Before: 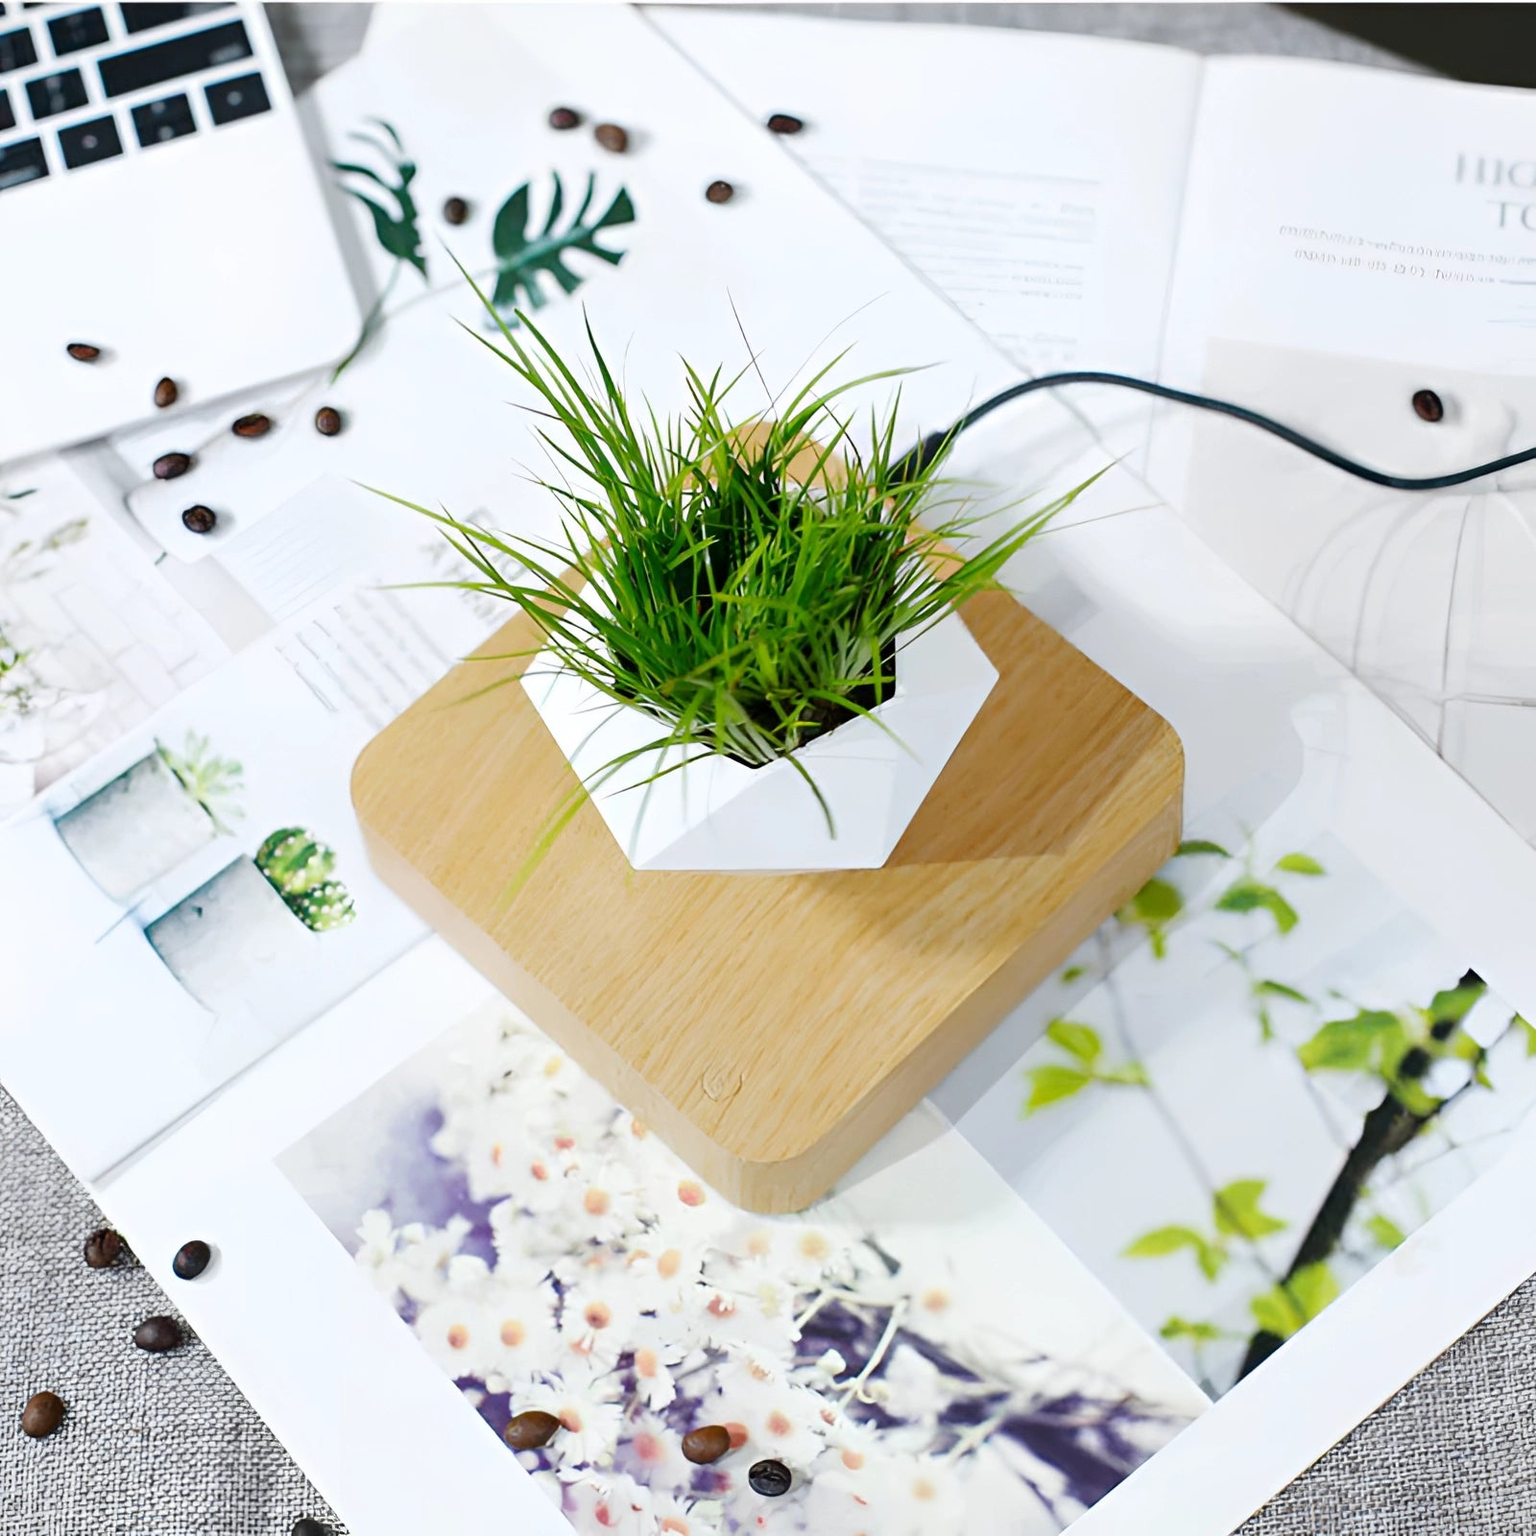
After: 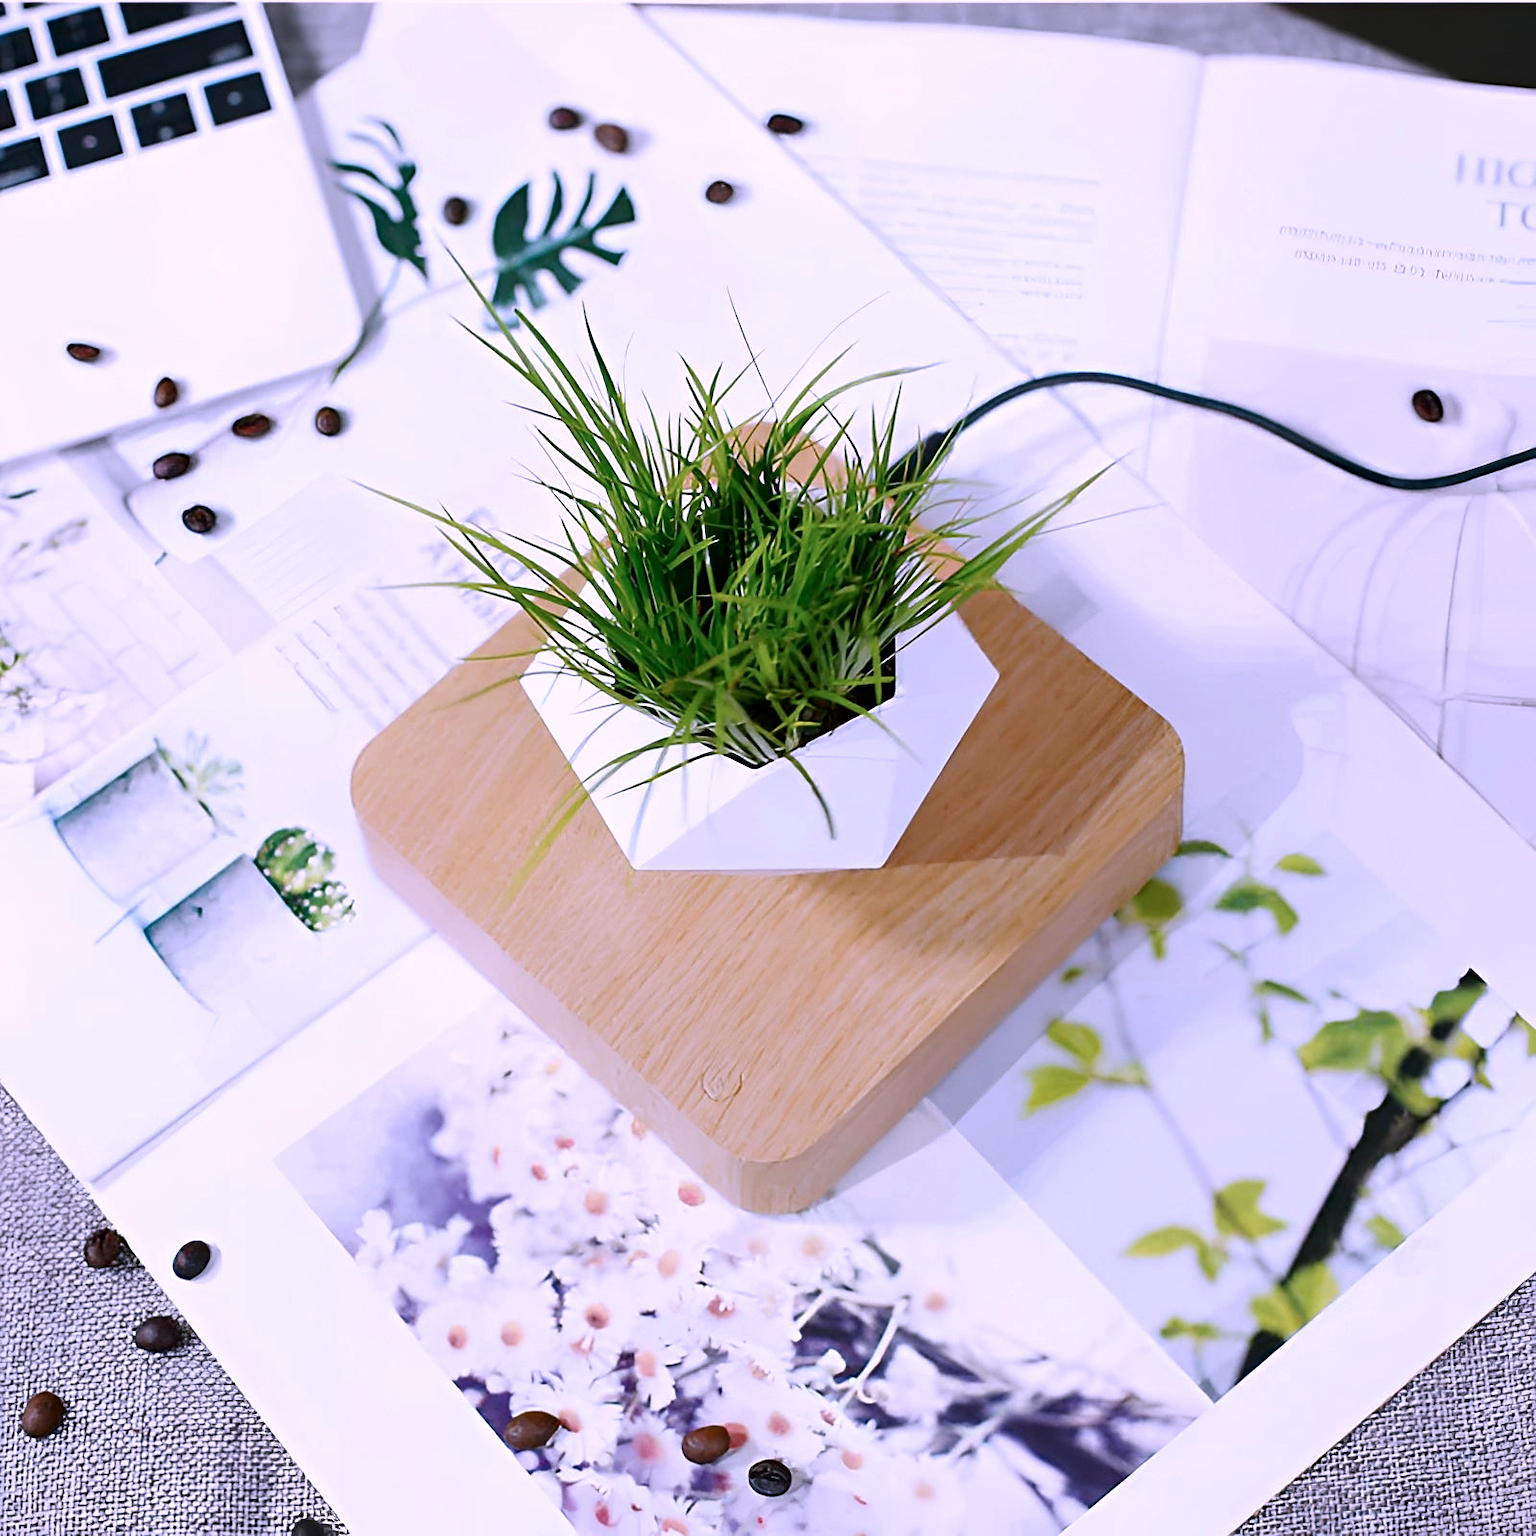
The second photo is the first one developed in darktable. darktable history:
white balance: red 0.982, blue 1.018
color correction: highlights a* 15.03, highlights b* -25.07
sharpen: radius 1.864, amount 0.398, threshold 1.271
contrast brightness saturation: brightness -0.09
